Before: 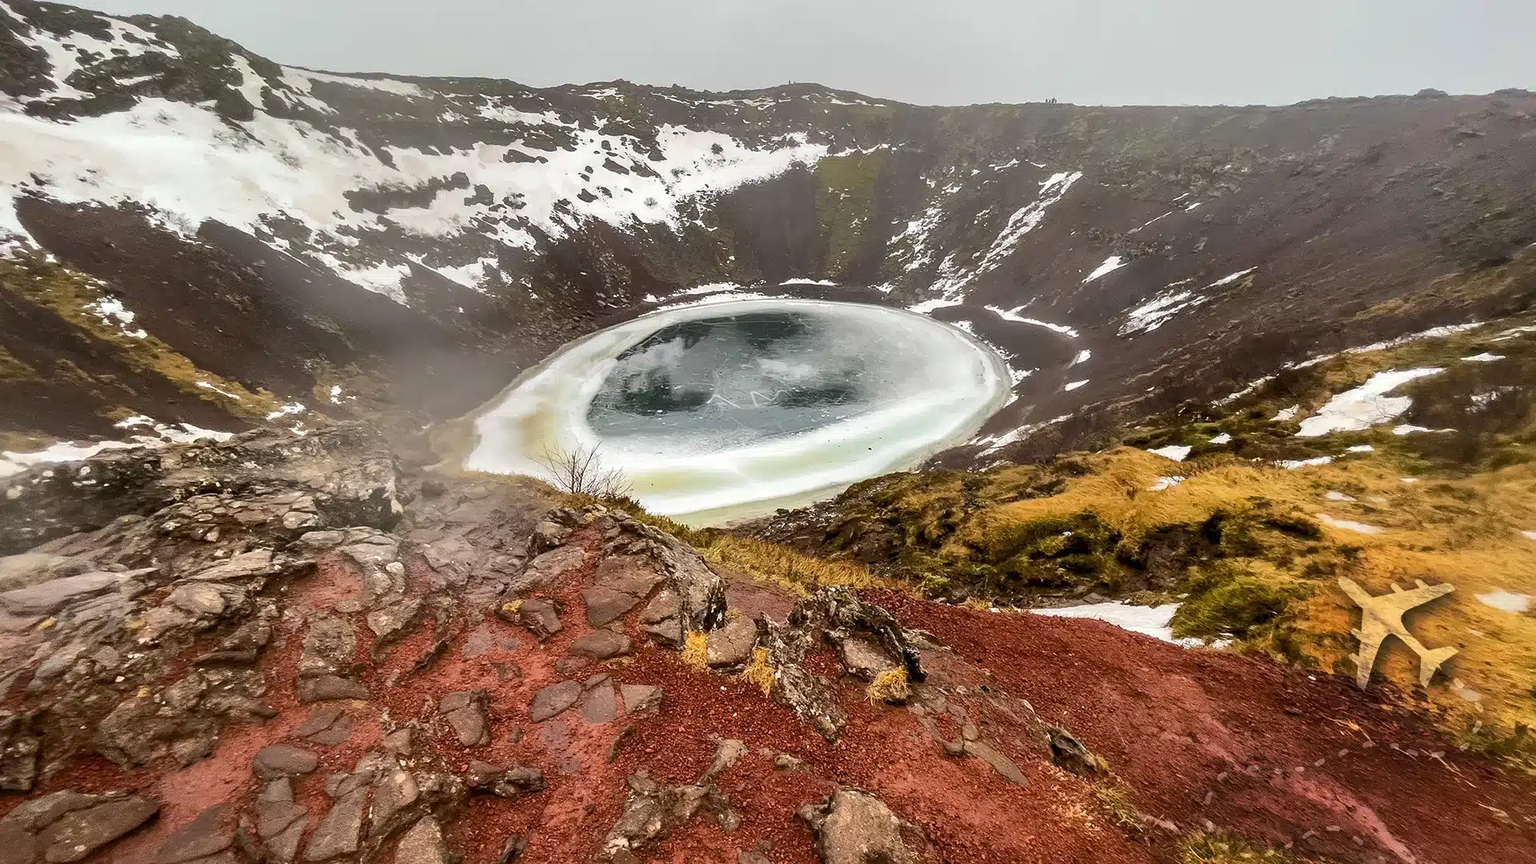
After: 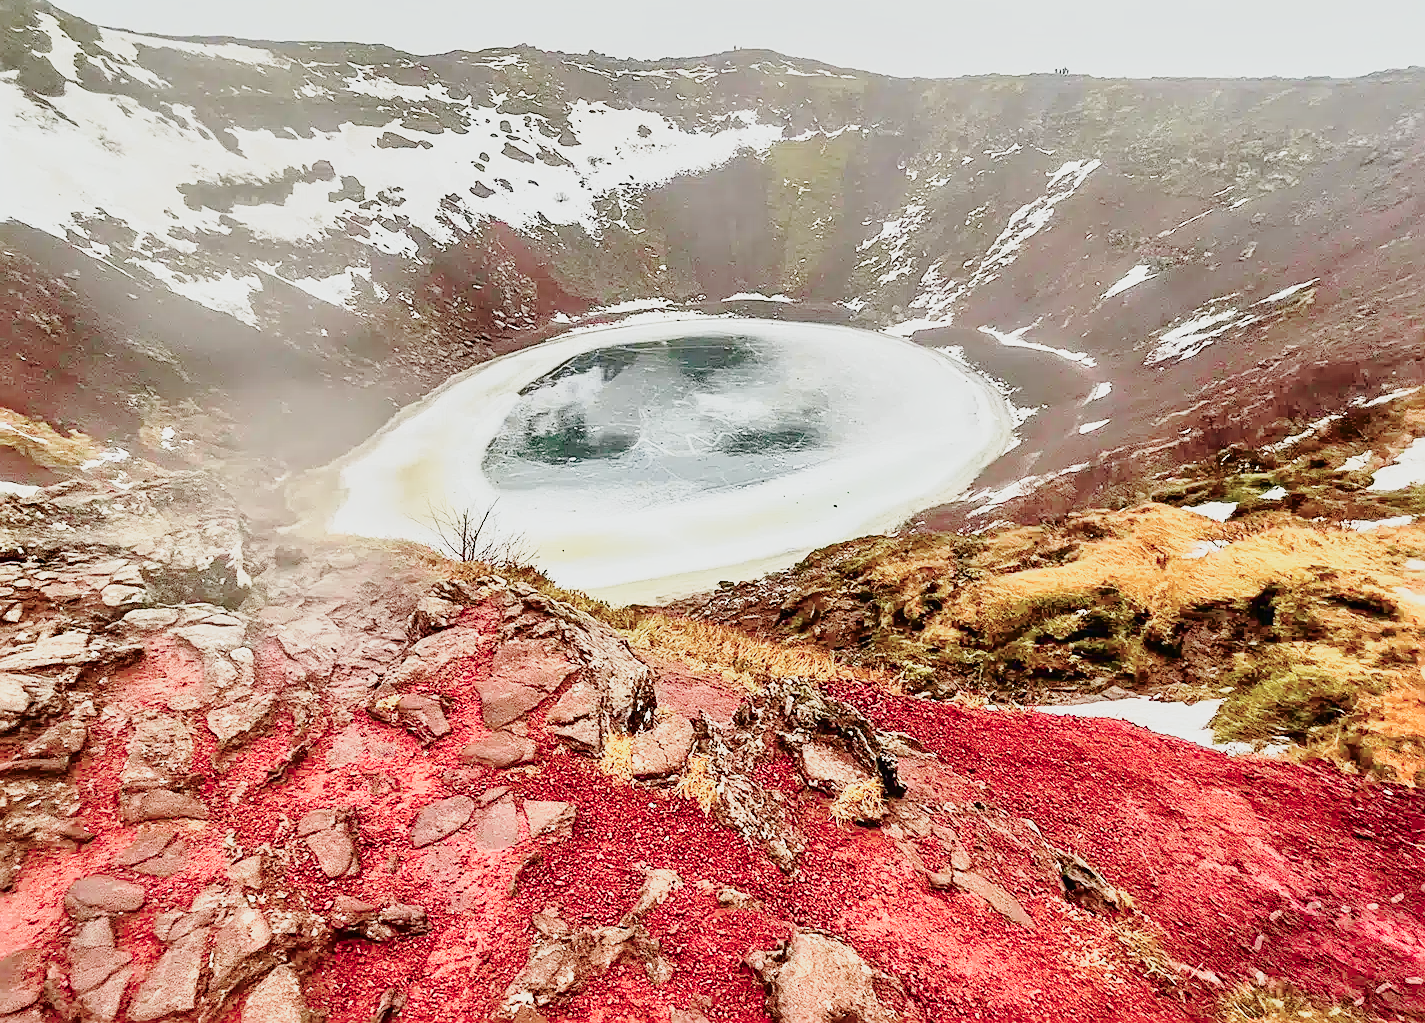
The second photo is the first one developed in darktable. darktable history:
color balance rgb: perceptual saturation grading › global saturation 20%, perceptual saturation grading › highlights -25%, perceptual saturation grading › shadows 25%
tone equalizer: -8 EV 1 EV, -7 EV 1 EV, -6 EV 1 EV, -5 EV 1 EV, -4 EV 1 EV, -3 EV 0.75 EV, -2 EV 0.5 EV, -1 EV 0.25 EV
sharpen: on, module defaults
crop and rotate: left 13.15%, top 5.251%, right 12.609%
tone curve: curves: ch0 [(0, 0.009) (0.105, 0.069) (0.195, 0.154) (0.289, 0.278) (0.384, 0.391) (0.513, 0.53) (0.66, 0.667) (0.895, 0.863) (1, 0.919)]; ch1 [(0, 0) (0.161, 0.092) (0.35, 0.33) (0.403, 0.395) (0.456, 0.469) (0.502, 0.499) (0.519, 0.514) (0.576, 0.587) (0.642, 0.645) (0.701, 0.742) (1, 0.942)]; ch2 [(0, 0) (0.371, 0.362) (0.437, 0.437) (0.501, 0.5) (0.53, 0.528) (0.569, 0.551) (0.619, 0.58) (0.883, 0.752) (1, 0.929)], color space Lab, independent channels, preserve colors none
base curve: curves: ch0 [(0, 0) (0.028, 0.03) (0.121, 0.232) (0.46, 0.748) (0.859, 0.968) (1, 1)], preserve colors none
